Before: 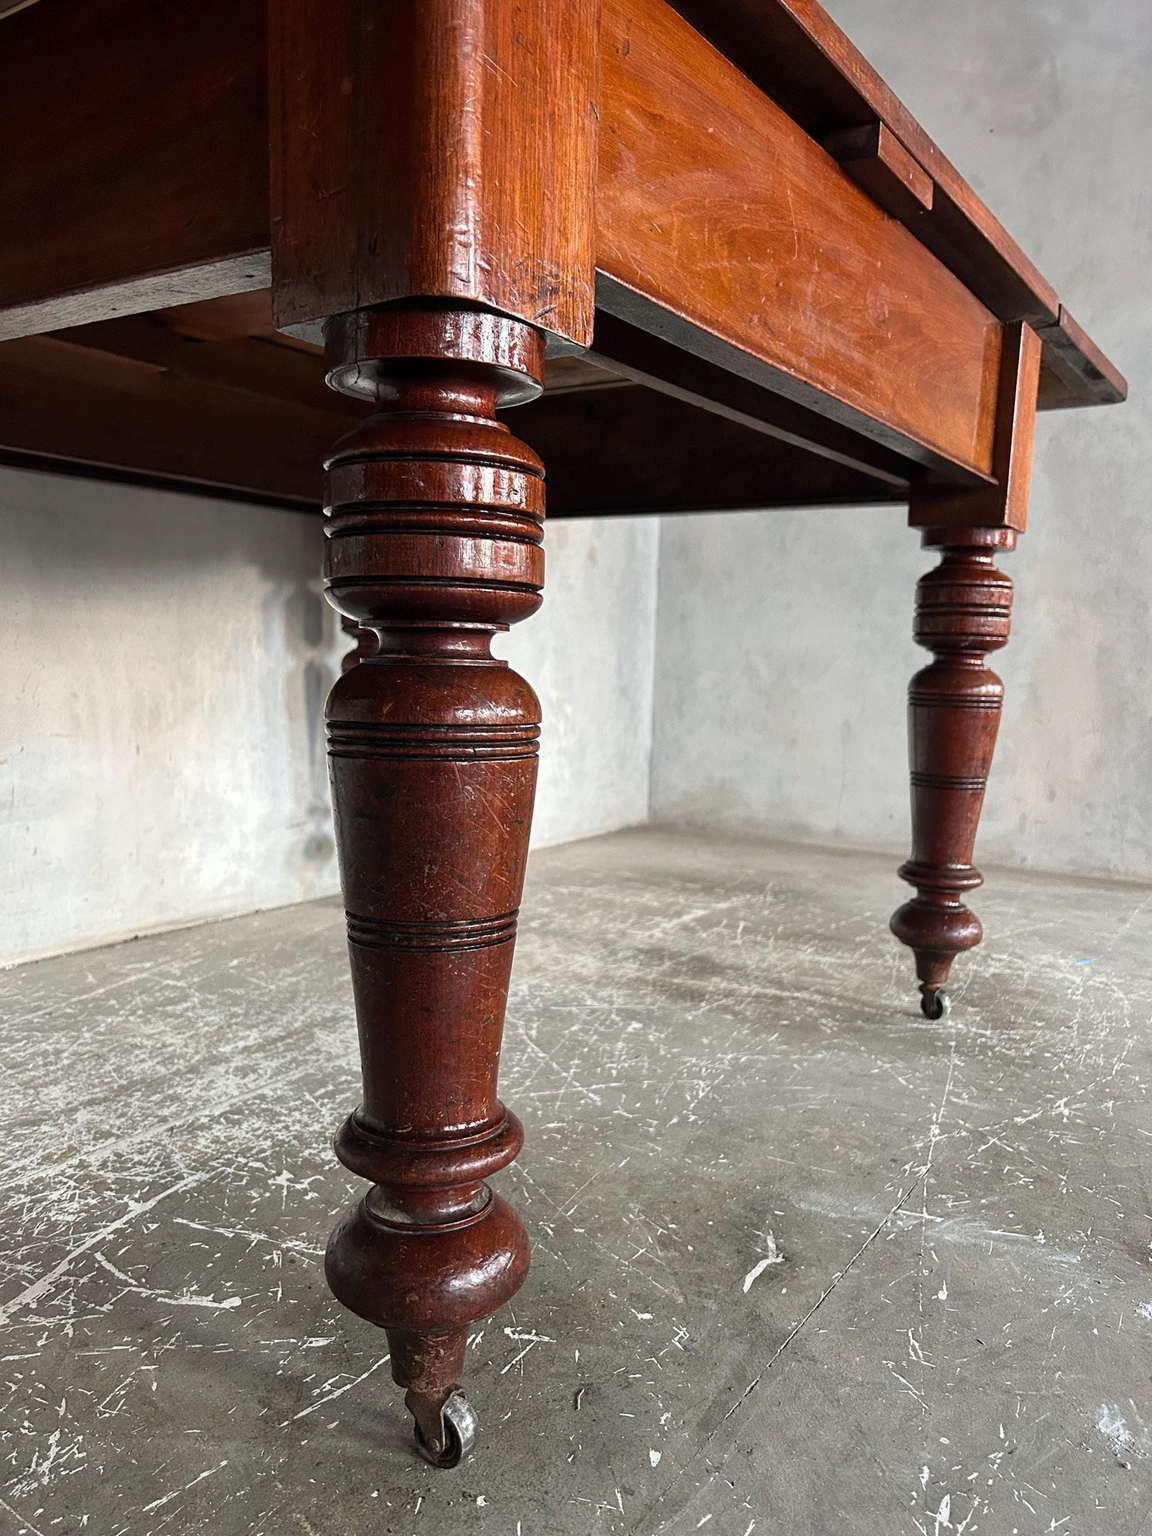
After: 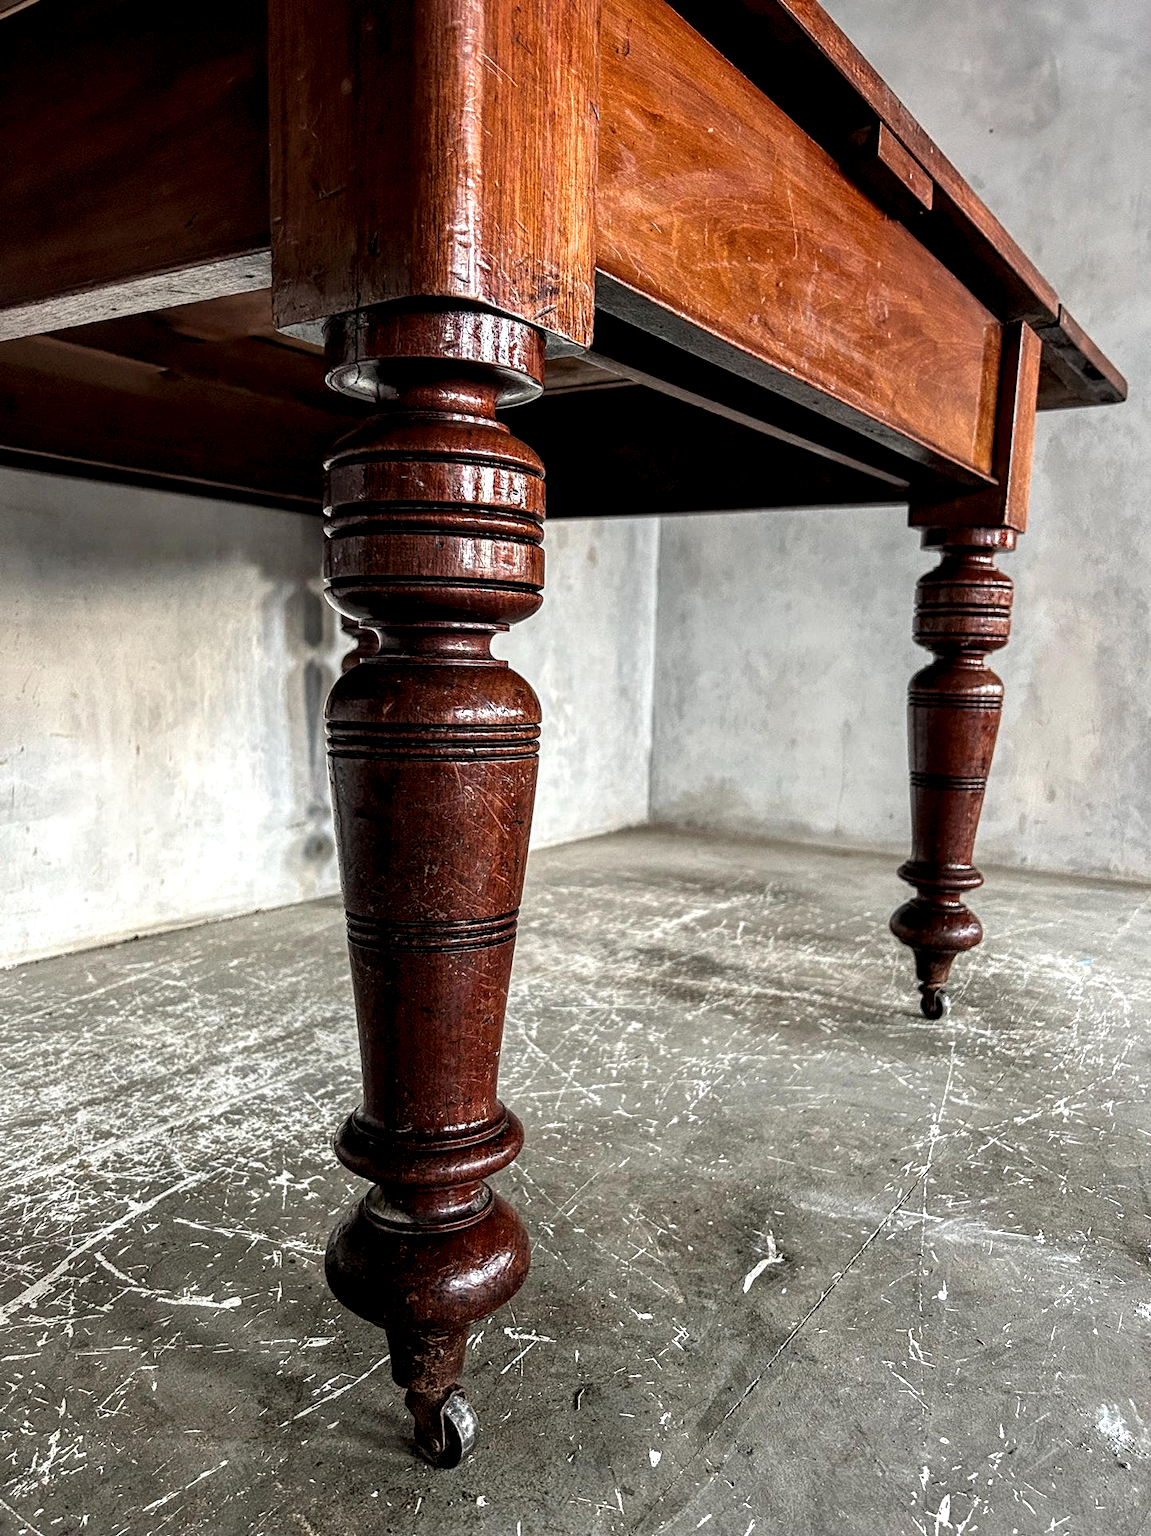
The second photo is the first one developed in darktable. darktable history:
local contrast: highlights 19%, detail 186%
color balance: on, module defaults
